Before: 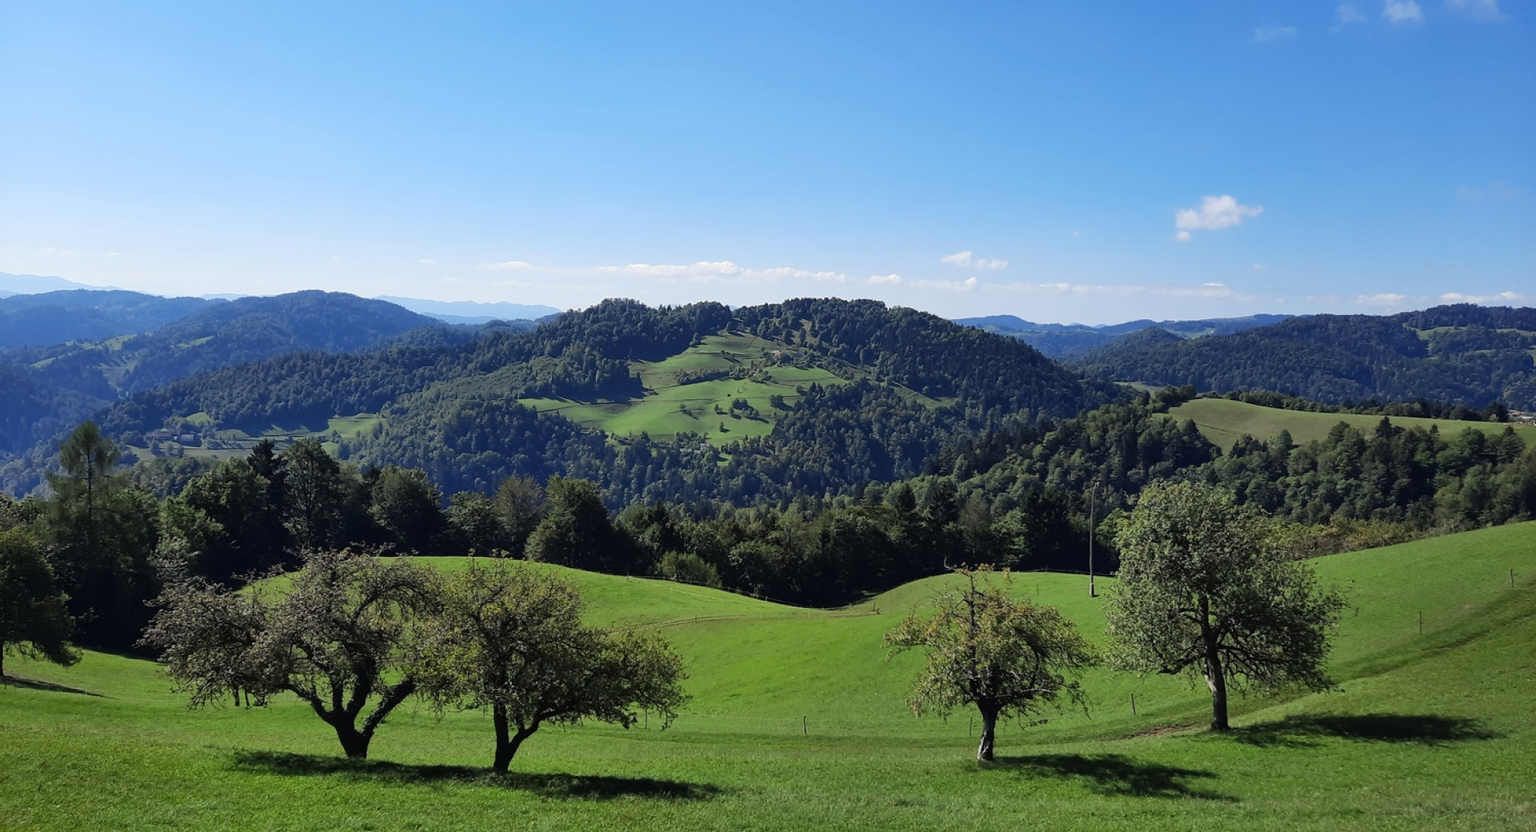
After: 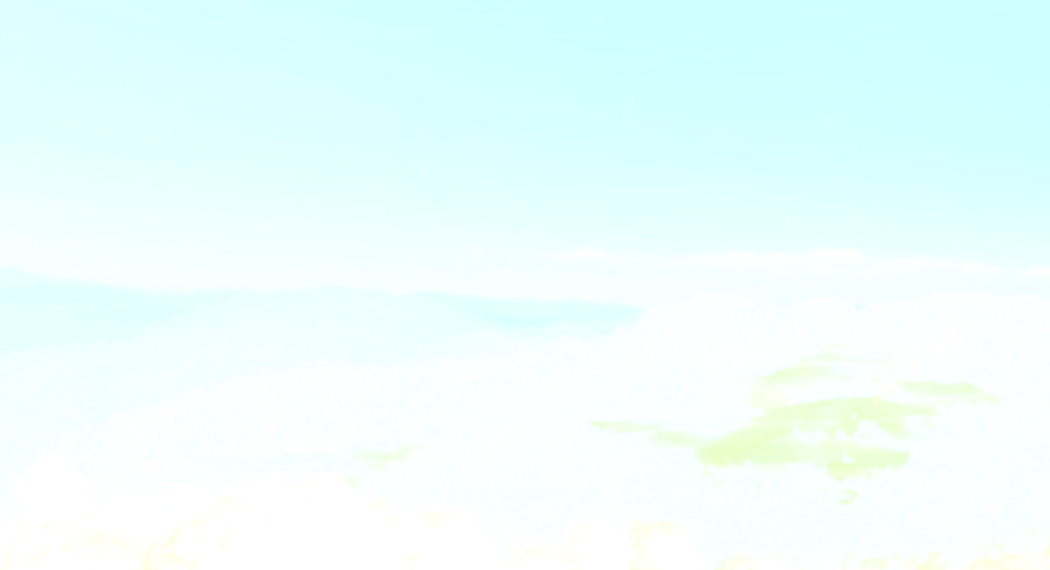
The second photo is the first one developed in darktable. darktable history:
crop and rotate: left 3.047%, top 7.509%, right 42.236%, bottom 37.598%
bloom: size 85%, threshold 5%, strength 85%
